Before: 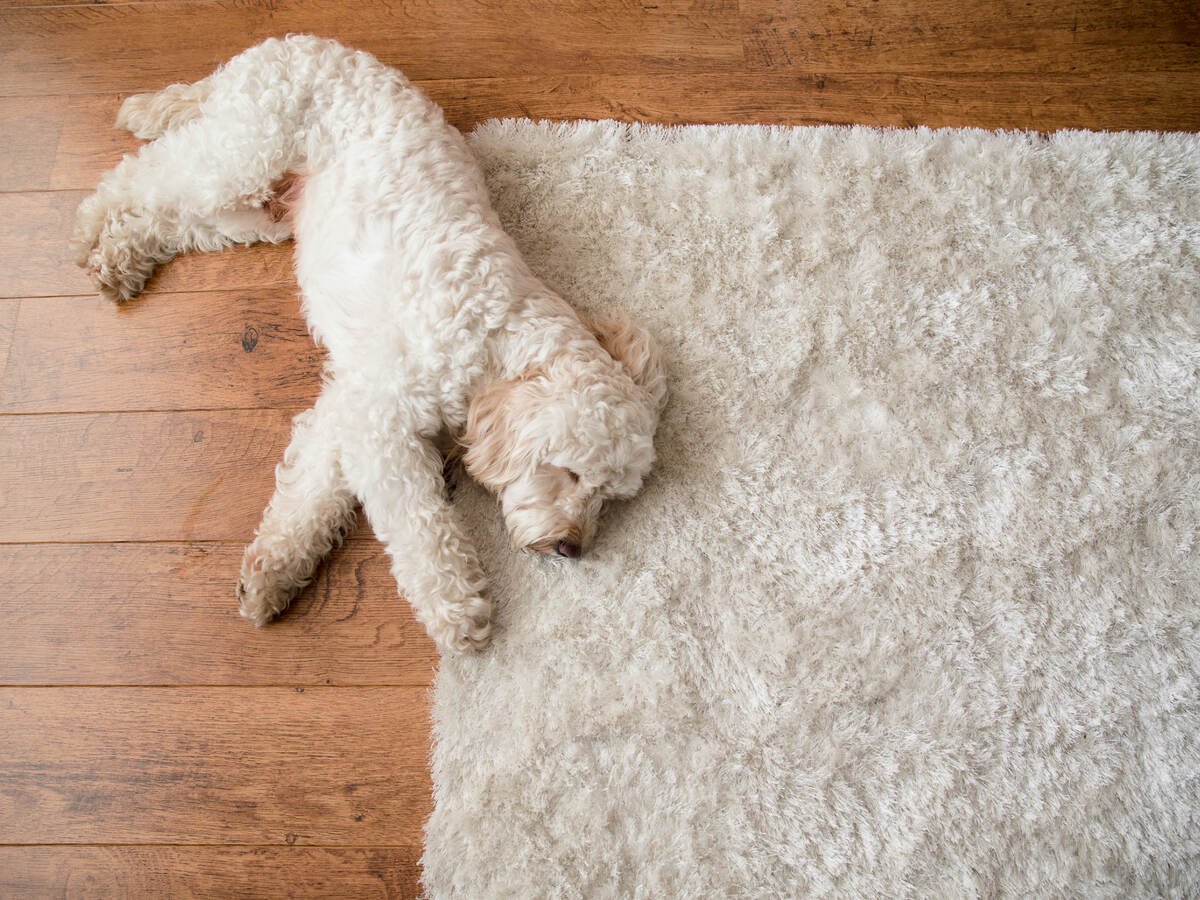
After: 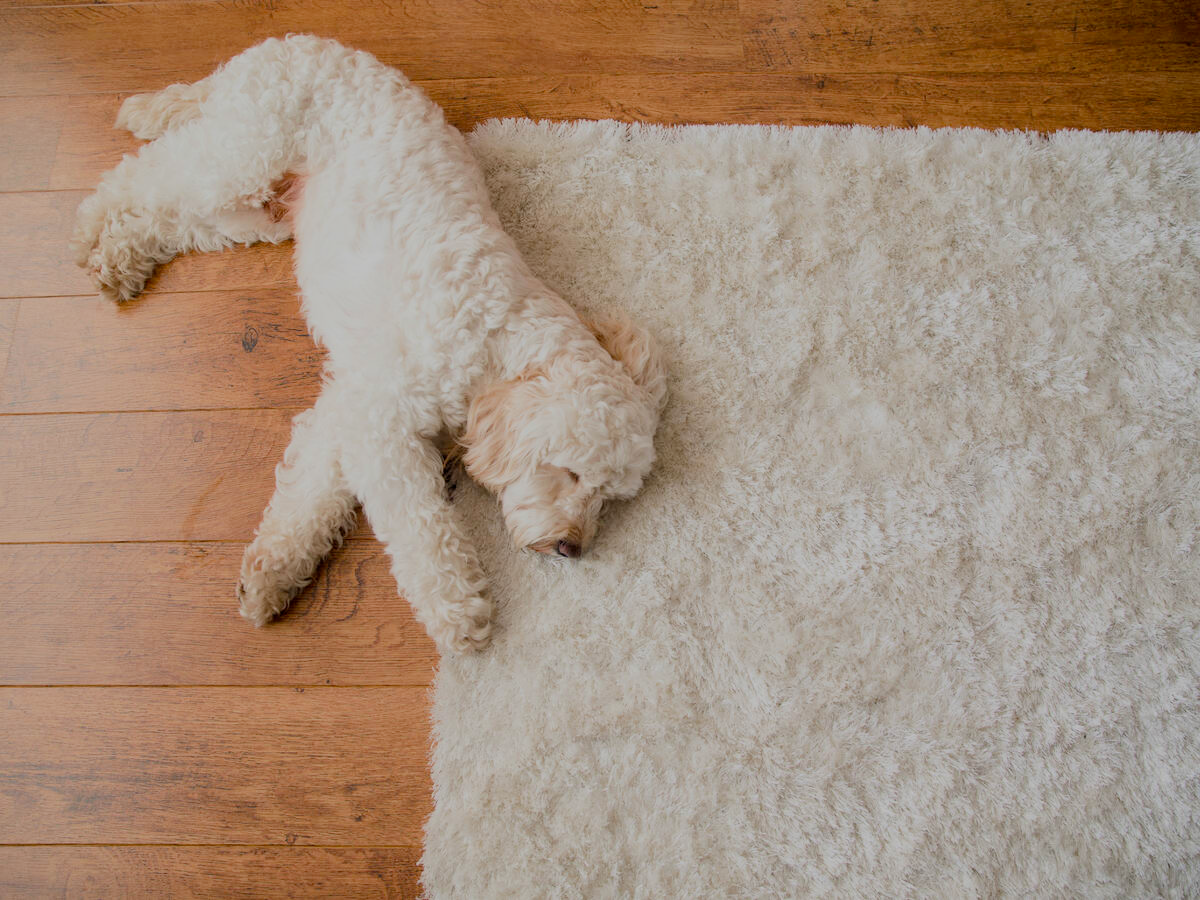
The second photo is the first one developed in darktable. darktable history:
filmic rgb: middle gray luminance 4.17%, black relative exposure -12.92 EV, white relative exposure 5.02 EV, target black luminance 0%, hardness 5.19, latitude 59.59%, contrast 0.764, highlights saturation mix 4.6%, shadows ↔ highlights balance 26.15%, color science v5 (2021), contrast in shadows safe, contrast in highlights safe
